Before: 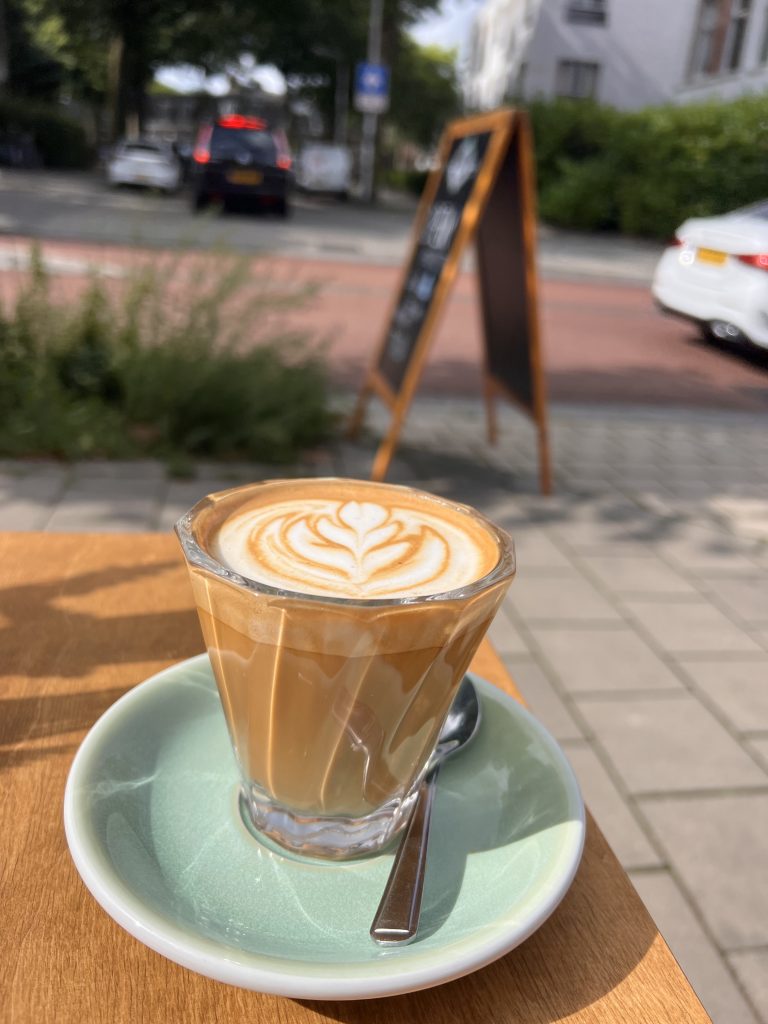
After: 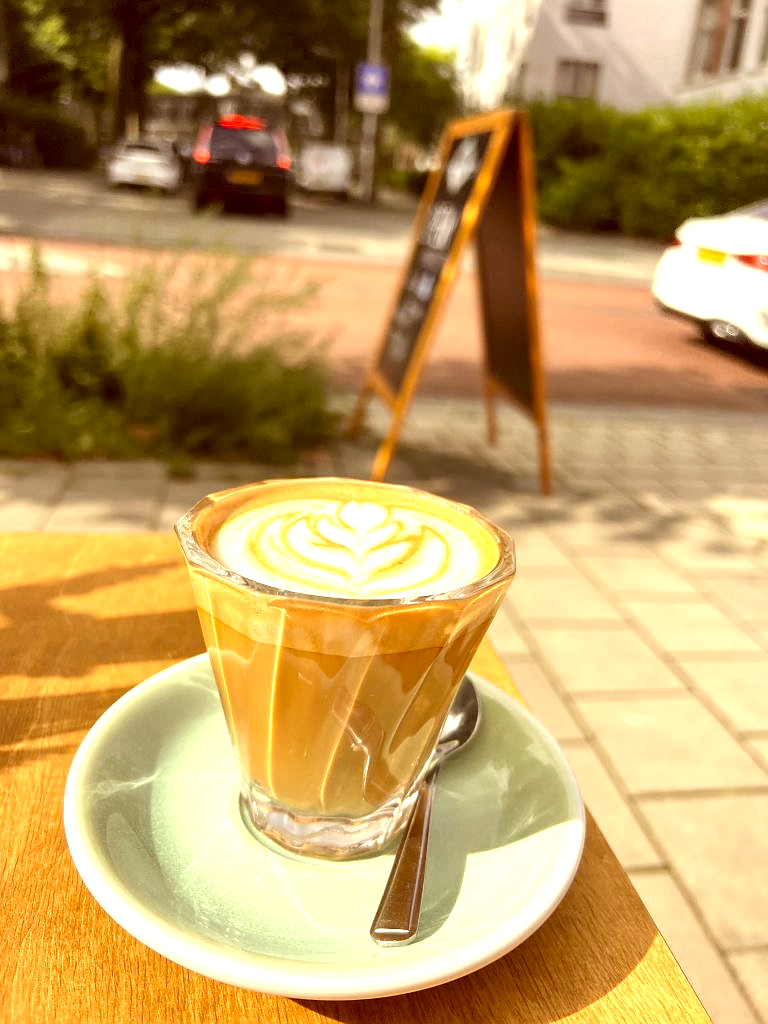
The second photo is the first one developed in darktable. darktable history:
sharpen: radius 0.991, threshold 1.076
local contrast: mode bilateral grid, contrast 21, coarseness 50, detail 120%, midtone range 0.2
color correction: highlights a* 1.21, highlights b* 24.34, shadows a* 16.04, shadows b* 24.53
exposure: black level correction 0, exposure 1 EV, compensate highlight preservation false
